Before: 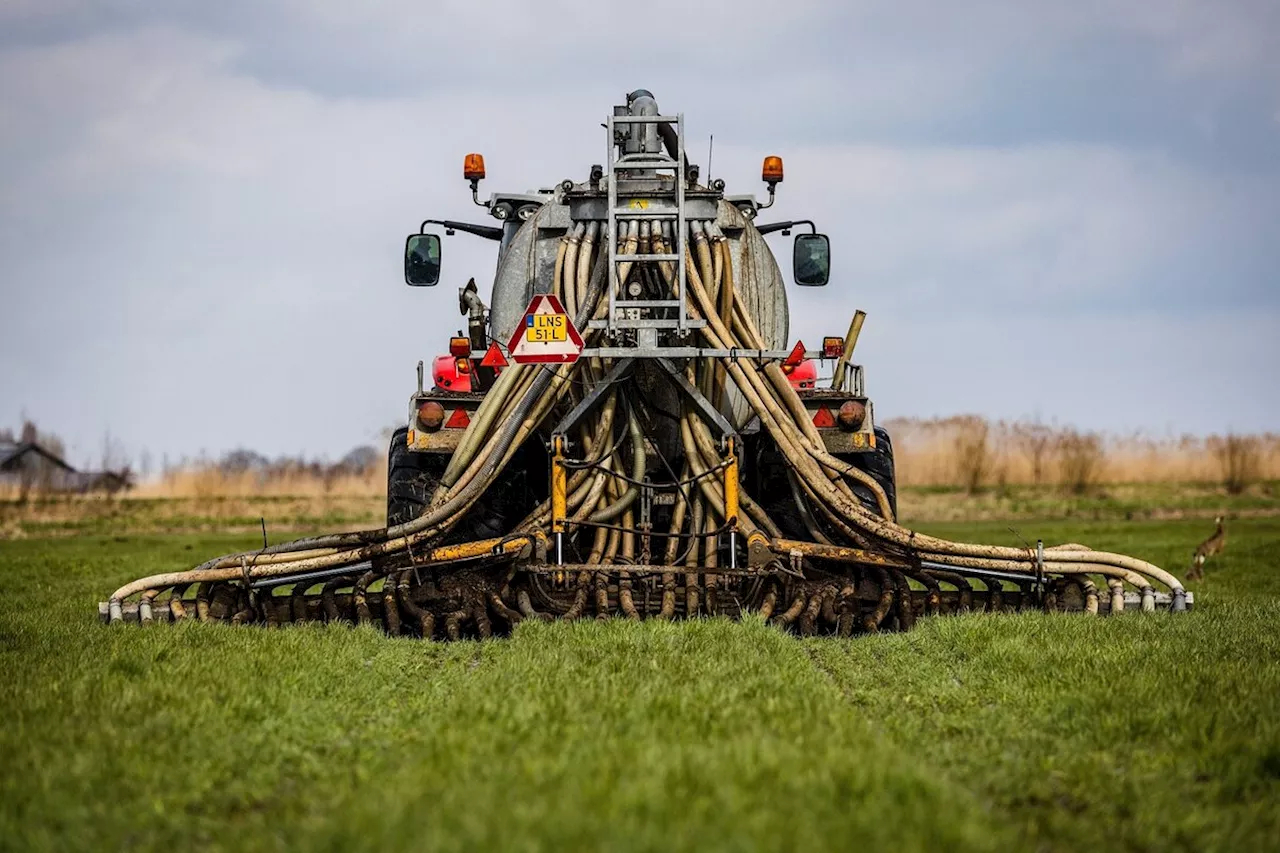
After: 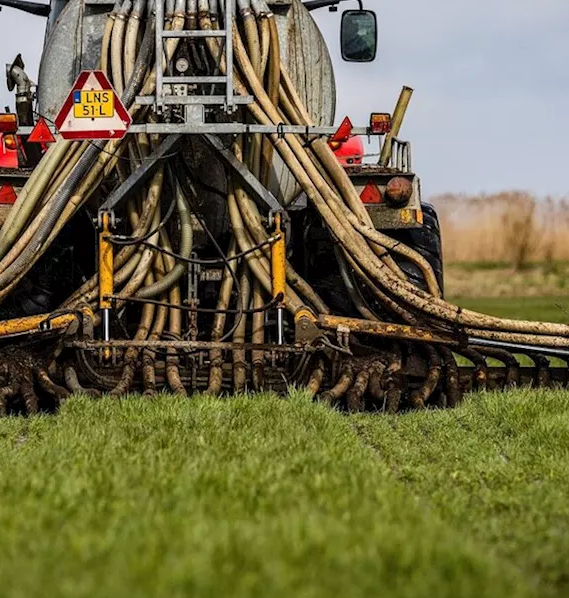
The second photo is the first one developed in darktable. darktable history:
crop: left 35.461%, top 26.371%, right 20.083%, bottom 3.441%
